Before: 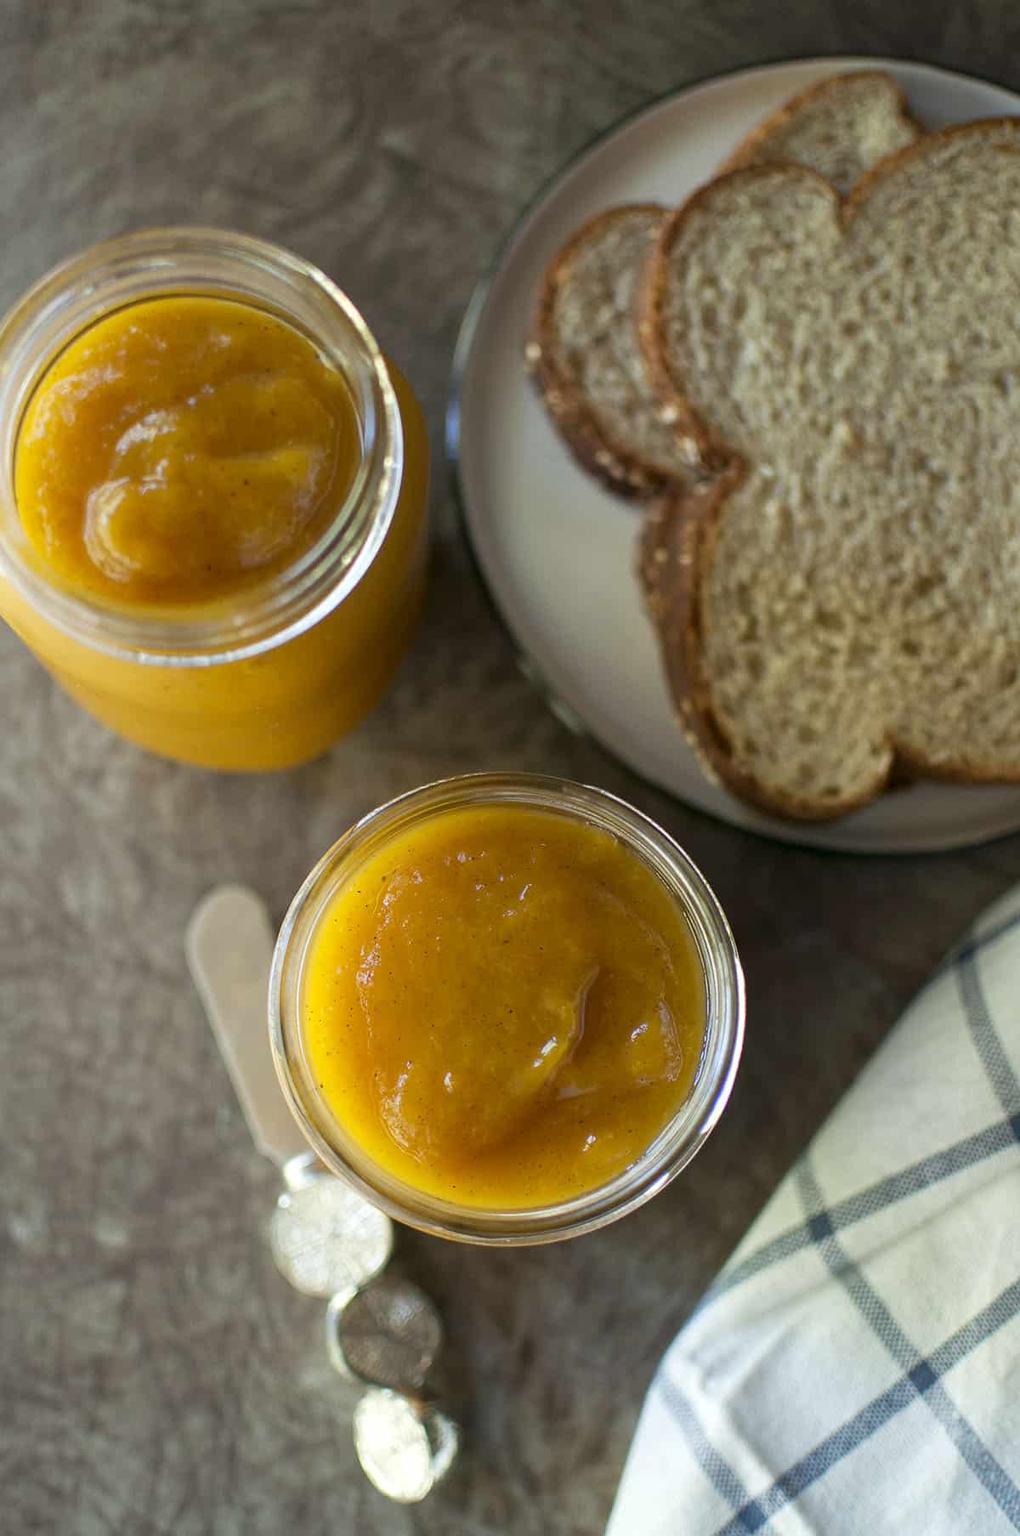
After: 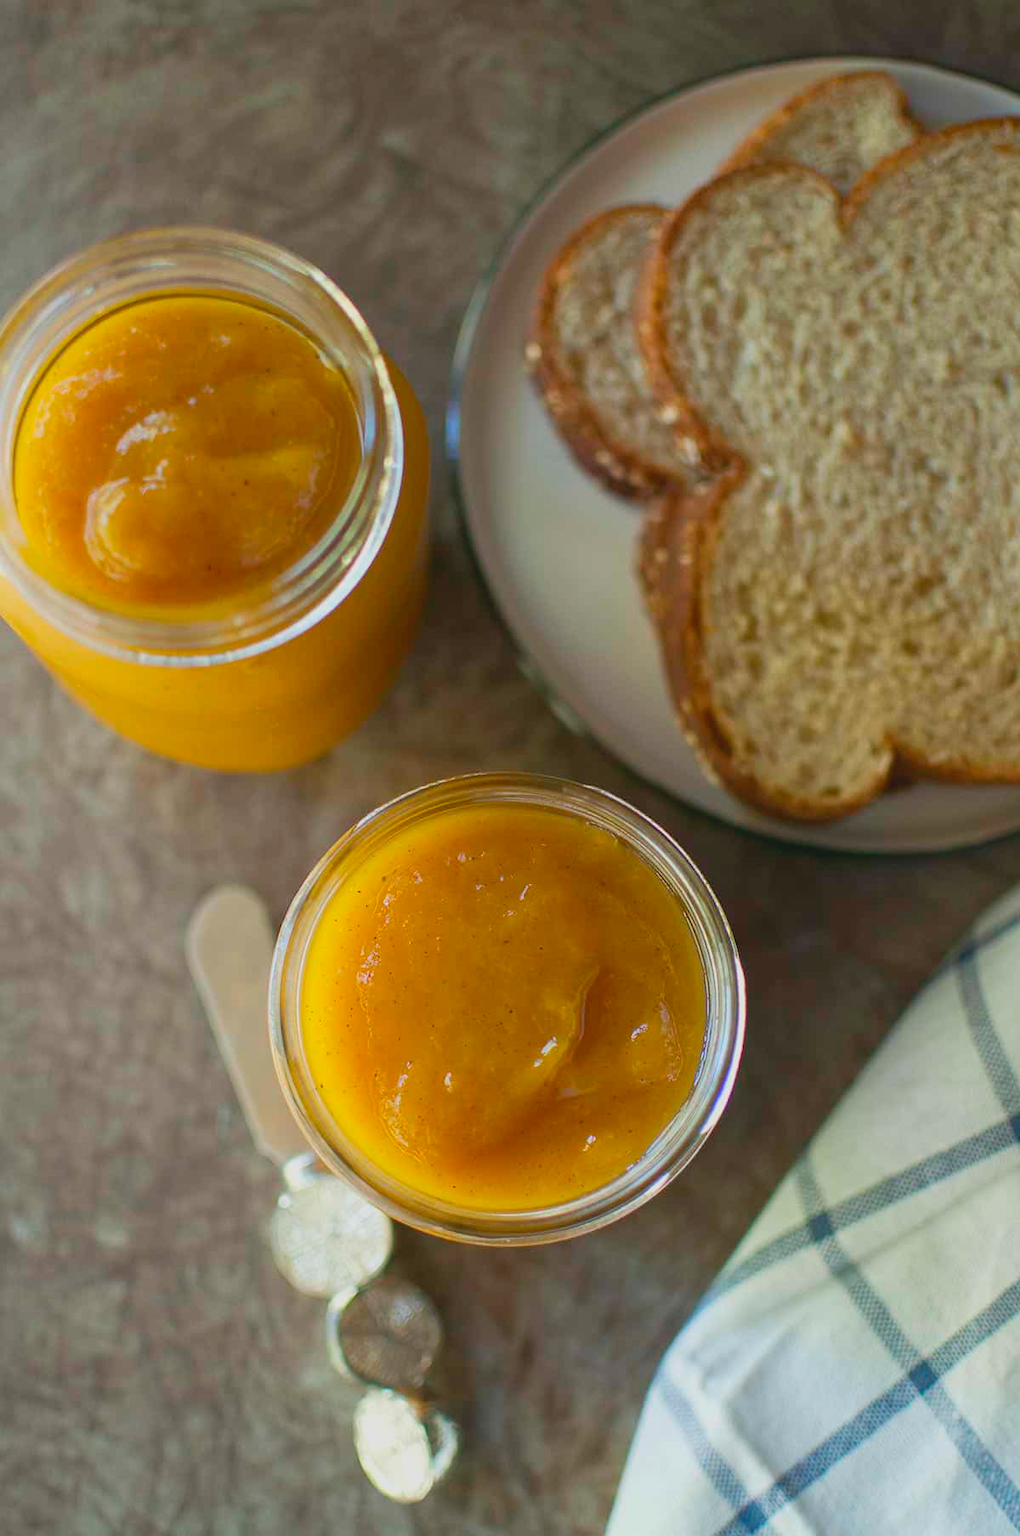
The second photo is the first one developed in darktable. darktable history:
color balance rgb: power › hue 75.21°, global offset › luminance 0.28%, linear chroma grading › global chroma 15.405%, perceptual saturation grading › global saturation 0.594%, perceptual brilliance grading › highlights 9.392%, perceptual brilliance grading › shadows -4.859%, contrast -29.493%
